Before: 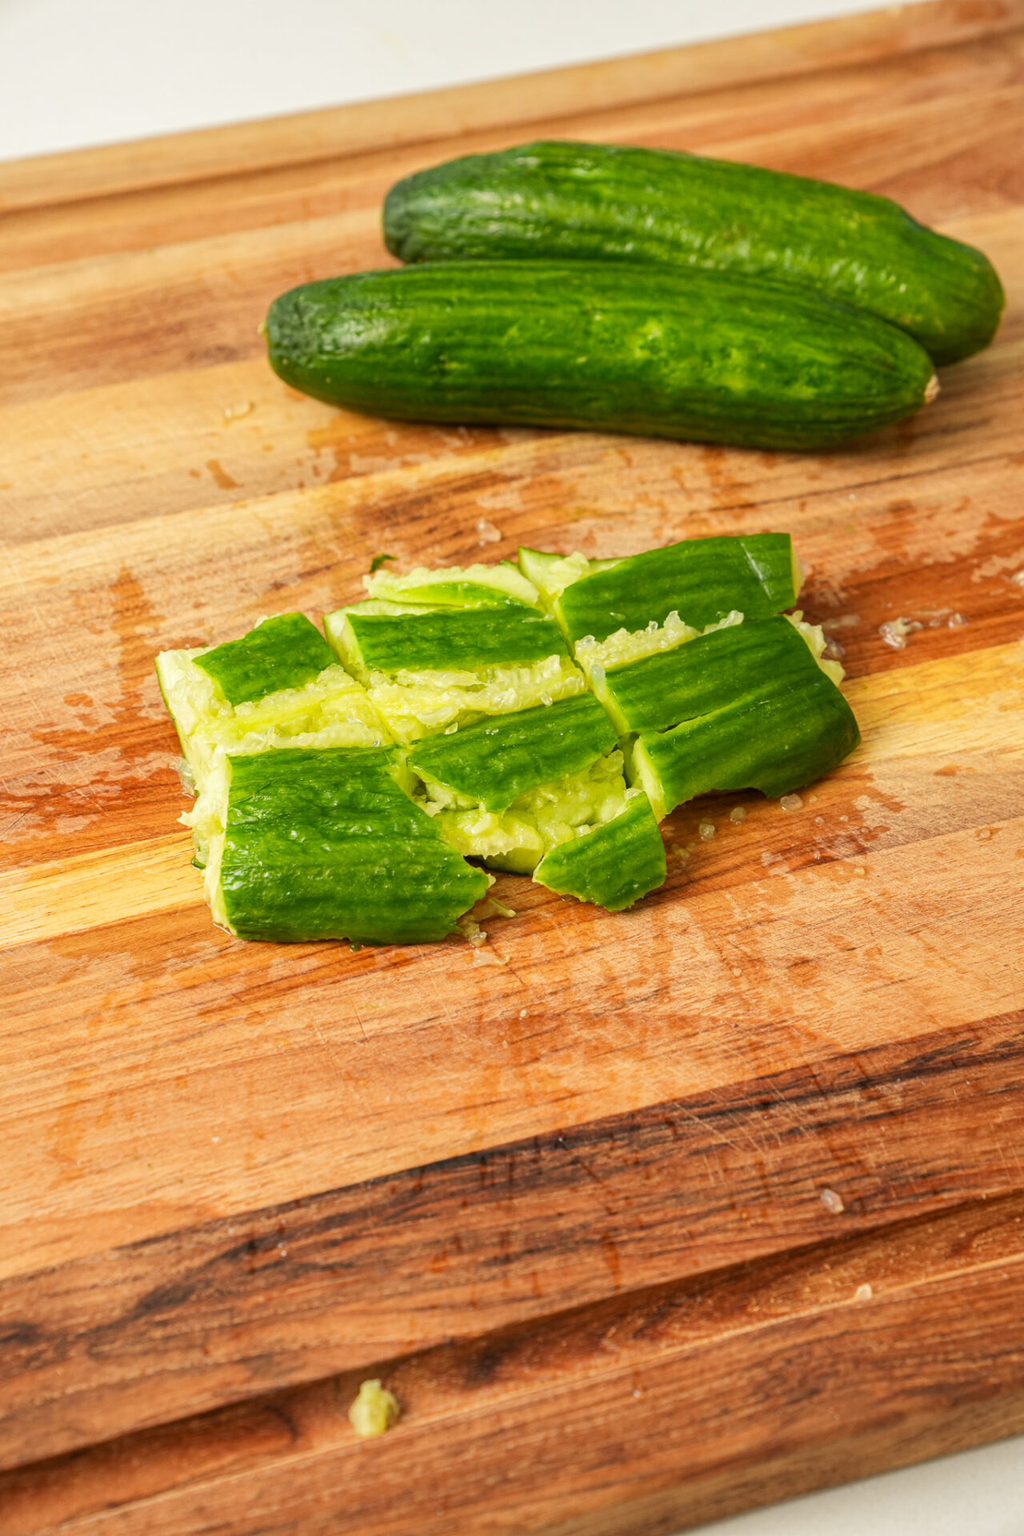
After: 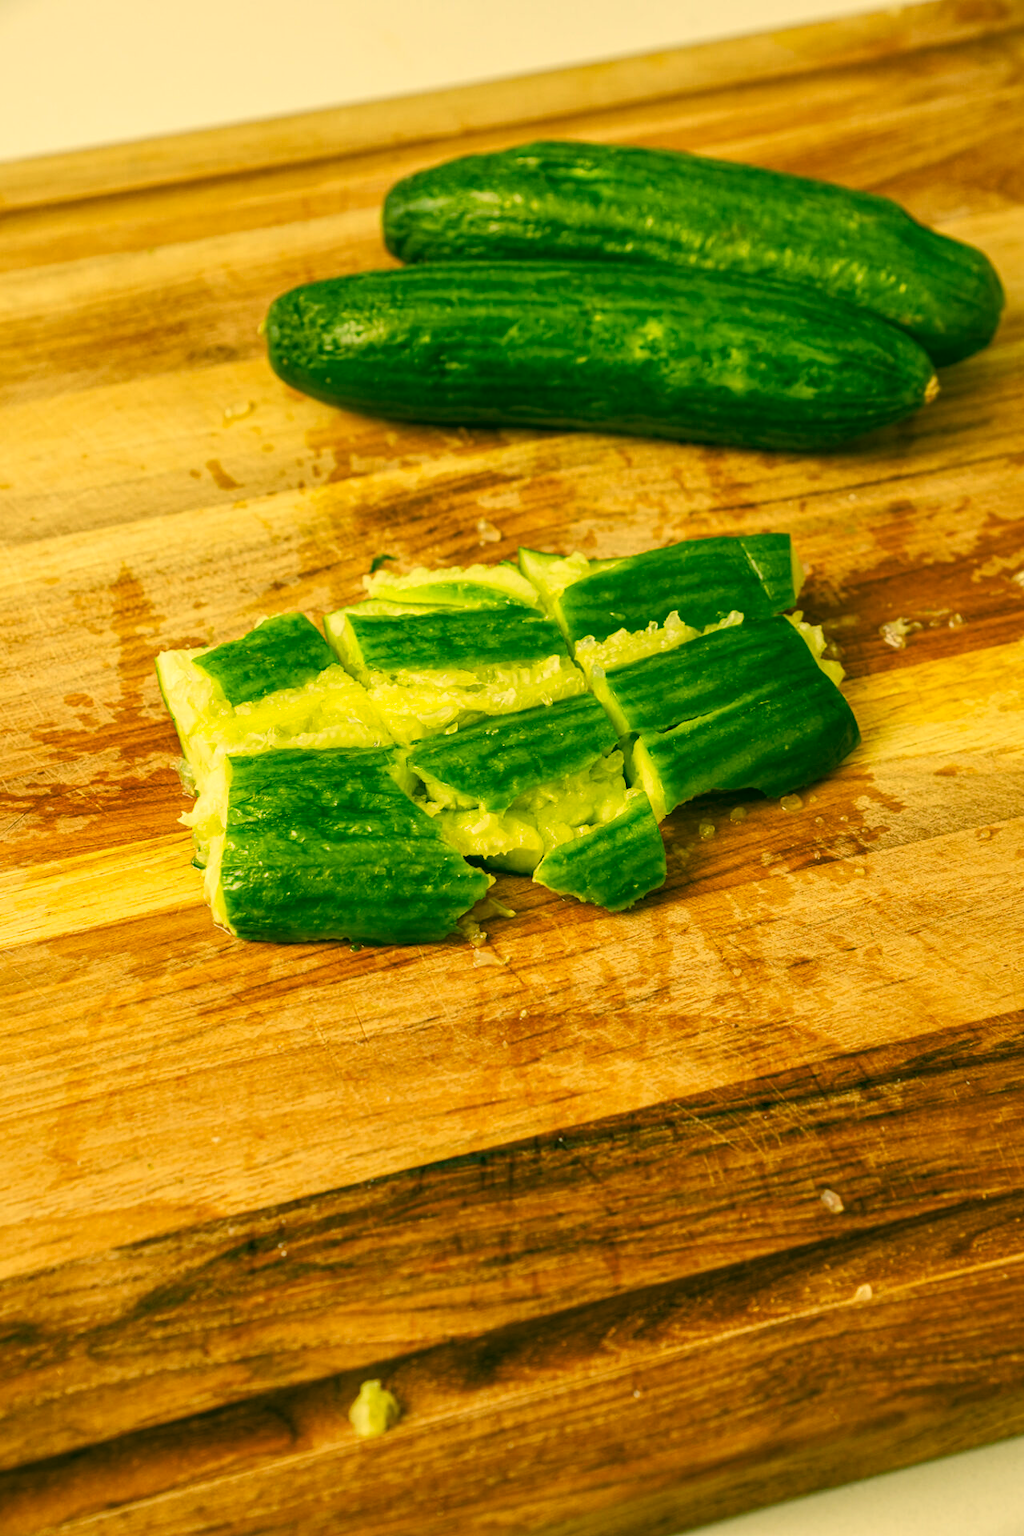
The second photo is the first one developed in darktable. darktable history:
color correction: highlights a* 5.65, highlights b* 33.5, shadows a* -25.55, shadows b* 3.74
color balance rgb: perceptual saturation grading › global saturation 20%, perceptual saturation grading › highlights -25.329%, perceptual saturation grading › shadows 24.331%, perceptual brilliance grading › global brilliance 2.267%, perceptual brilliance grading › highlights -3.701%, global vibrance 16.841%, saturation formula JzAzBz (2021)
contrast equalizer: octaves 7, y [[0.5, 0.5, 0.472, 0.5, 0.5, 0.5], [0.5 ×6], [0.5 ×6], [0 ×6], [0 ×6]], mix -0.287
